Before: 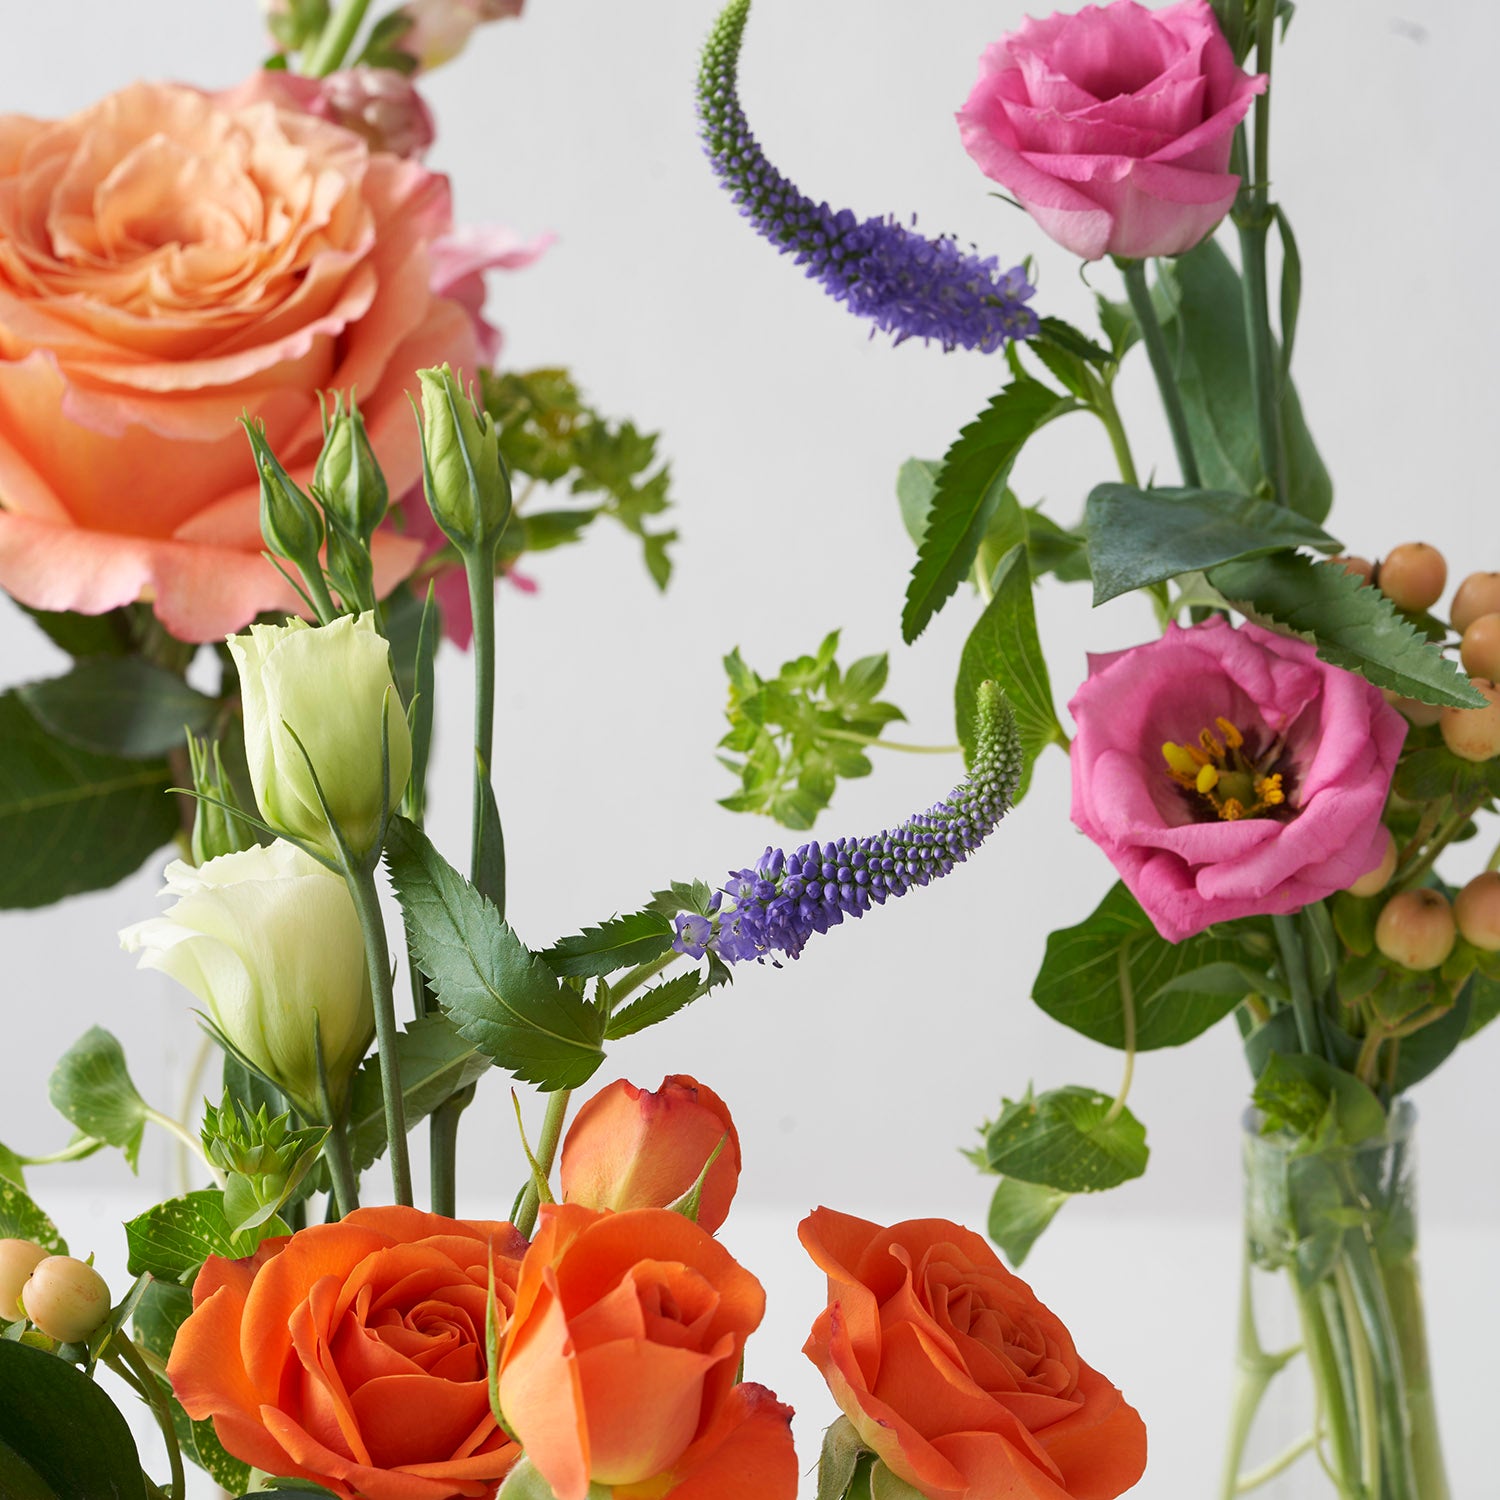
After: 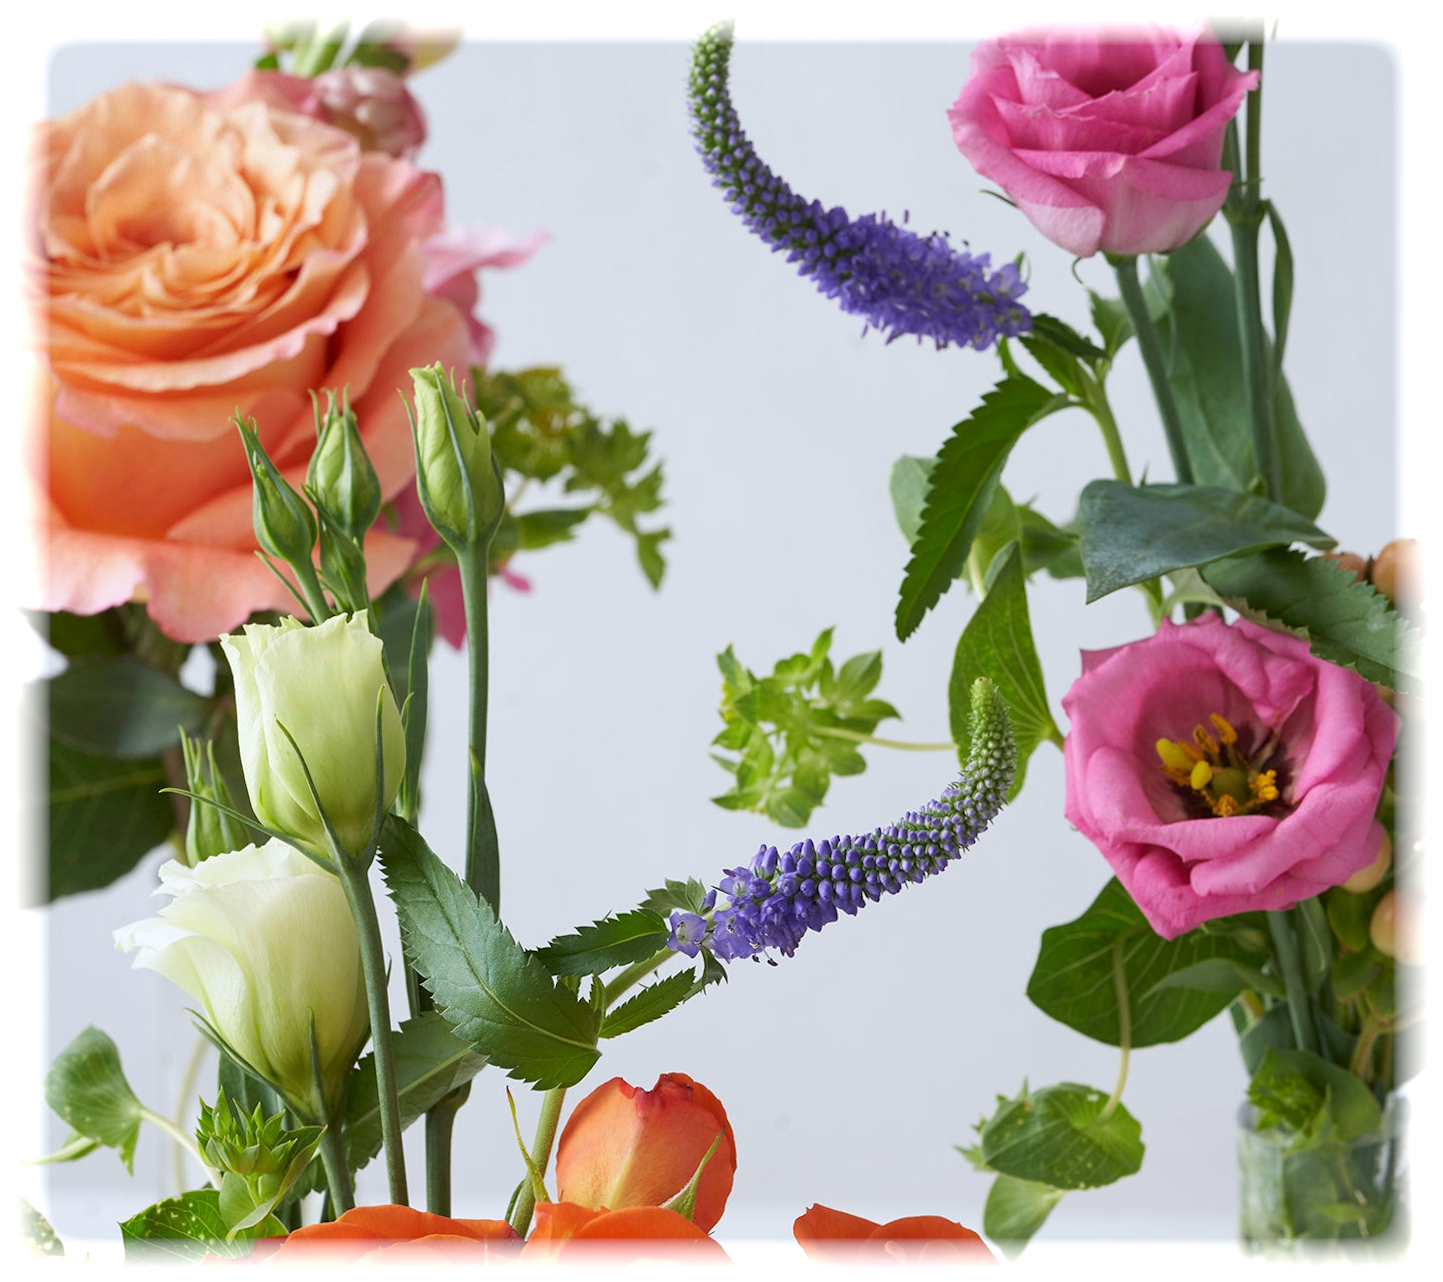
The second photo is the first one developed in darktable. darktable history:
vignetting: fall-off start 93%, fall-off radius 5%, brightness 1, saturation -0.49, automatic ratio true, width/height ratio 1.332, shape 0.04, unbound false
white balance: red 0.974, blue 1.044
crop and rotate: angle 0.2°, left 0.275%, right 3.127%, bottom 14.18%
